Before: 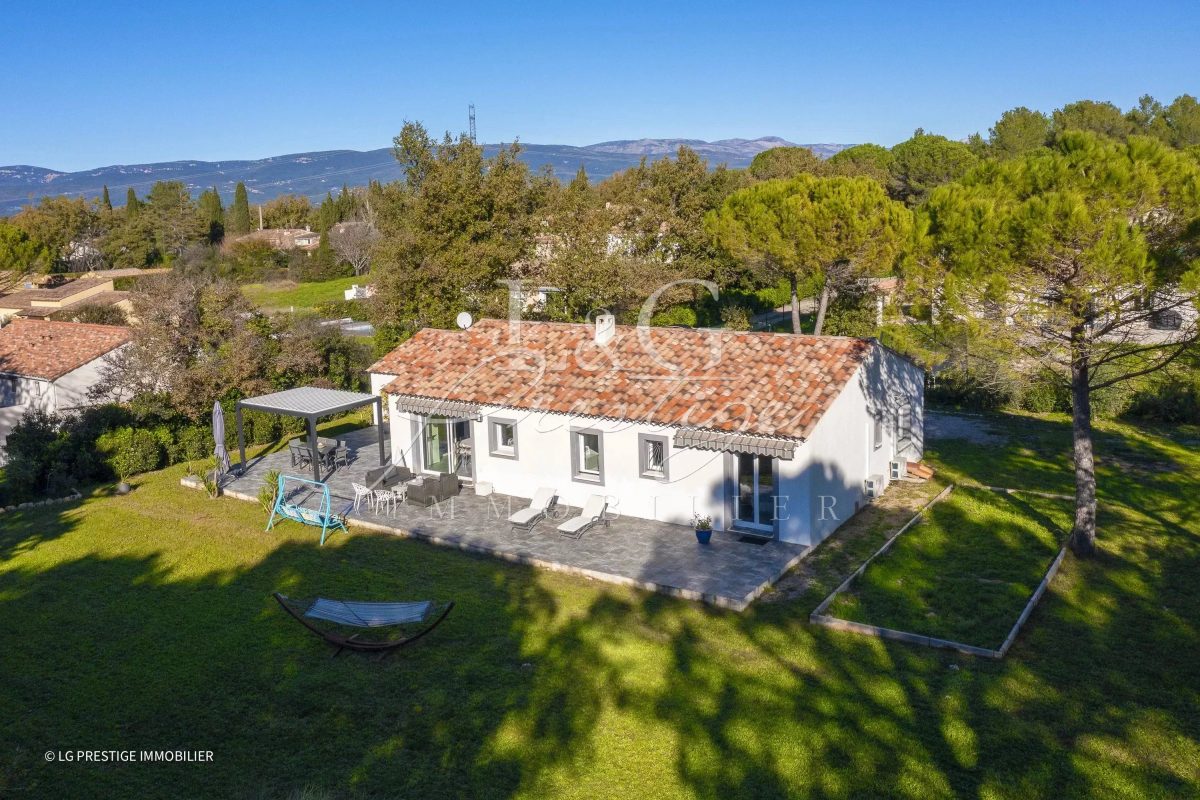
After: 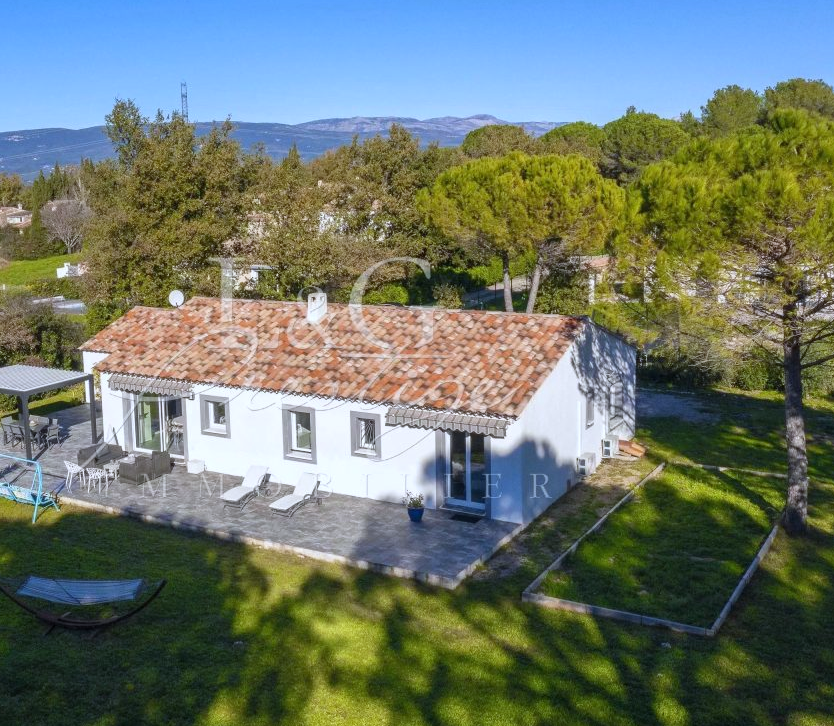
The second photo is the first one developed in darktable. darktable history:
white balance: red 0.954, blue 1.079
crop and rotate: left 24.034%, top 2.838%, right 6.406%, bottom 6.299%
